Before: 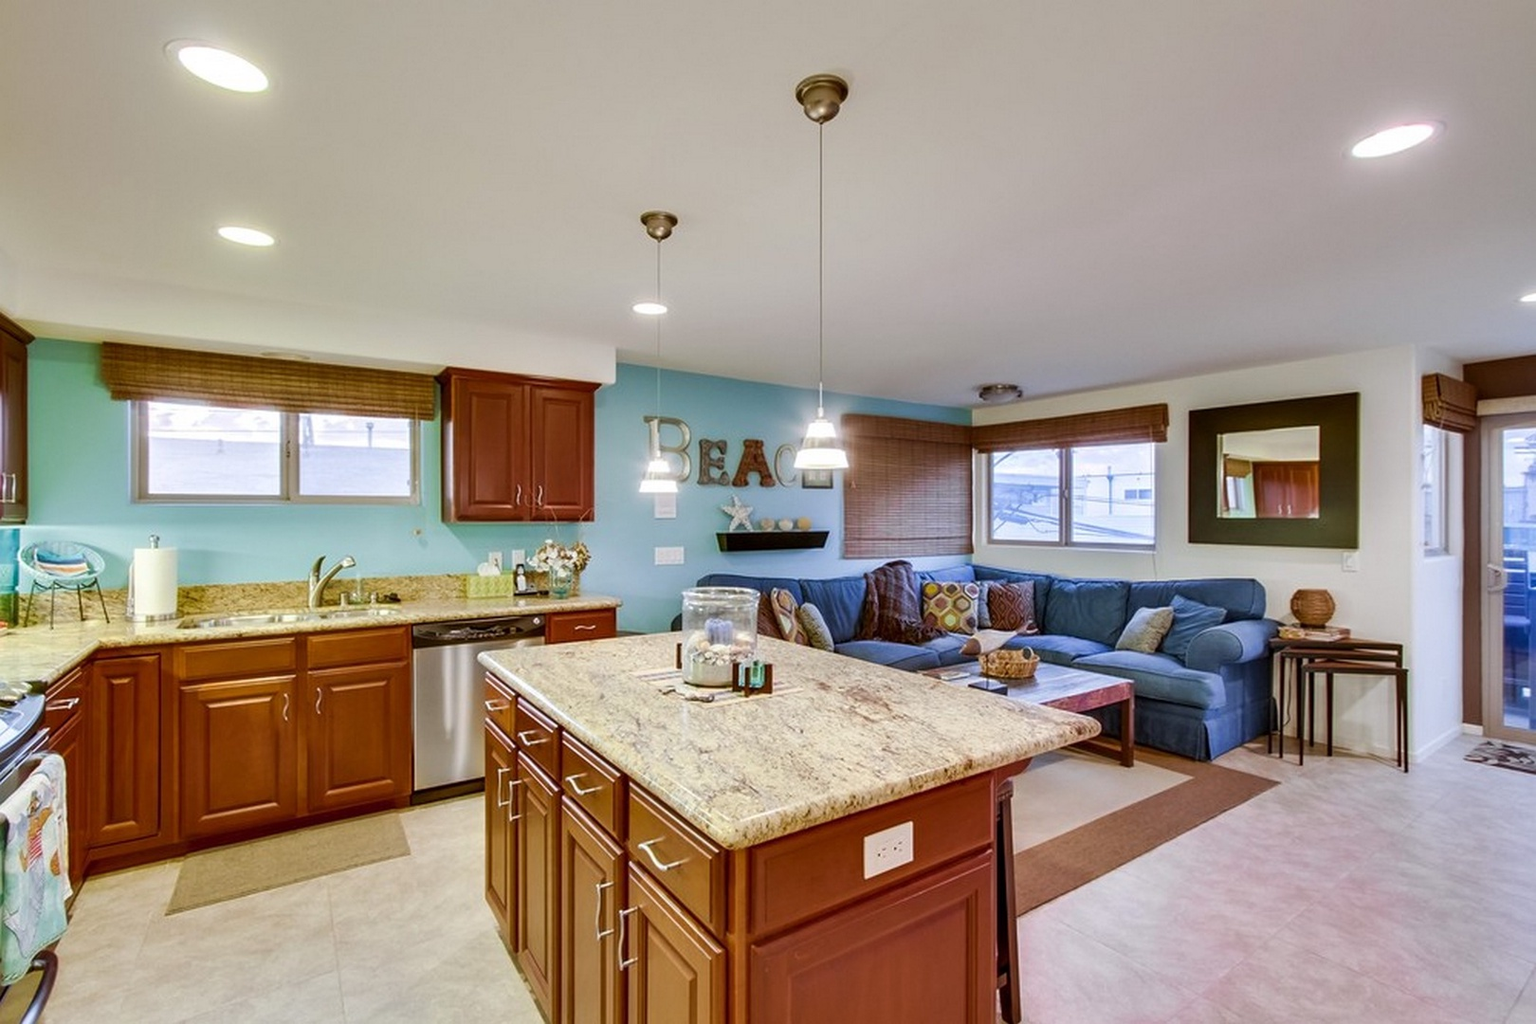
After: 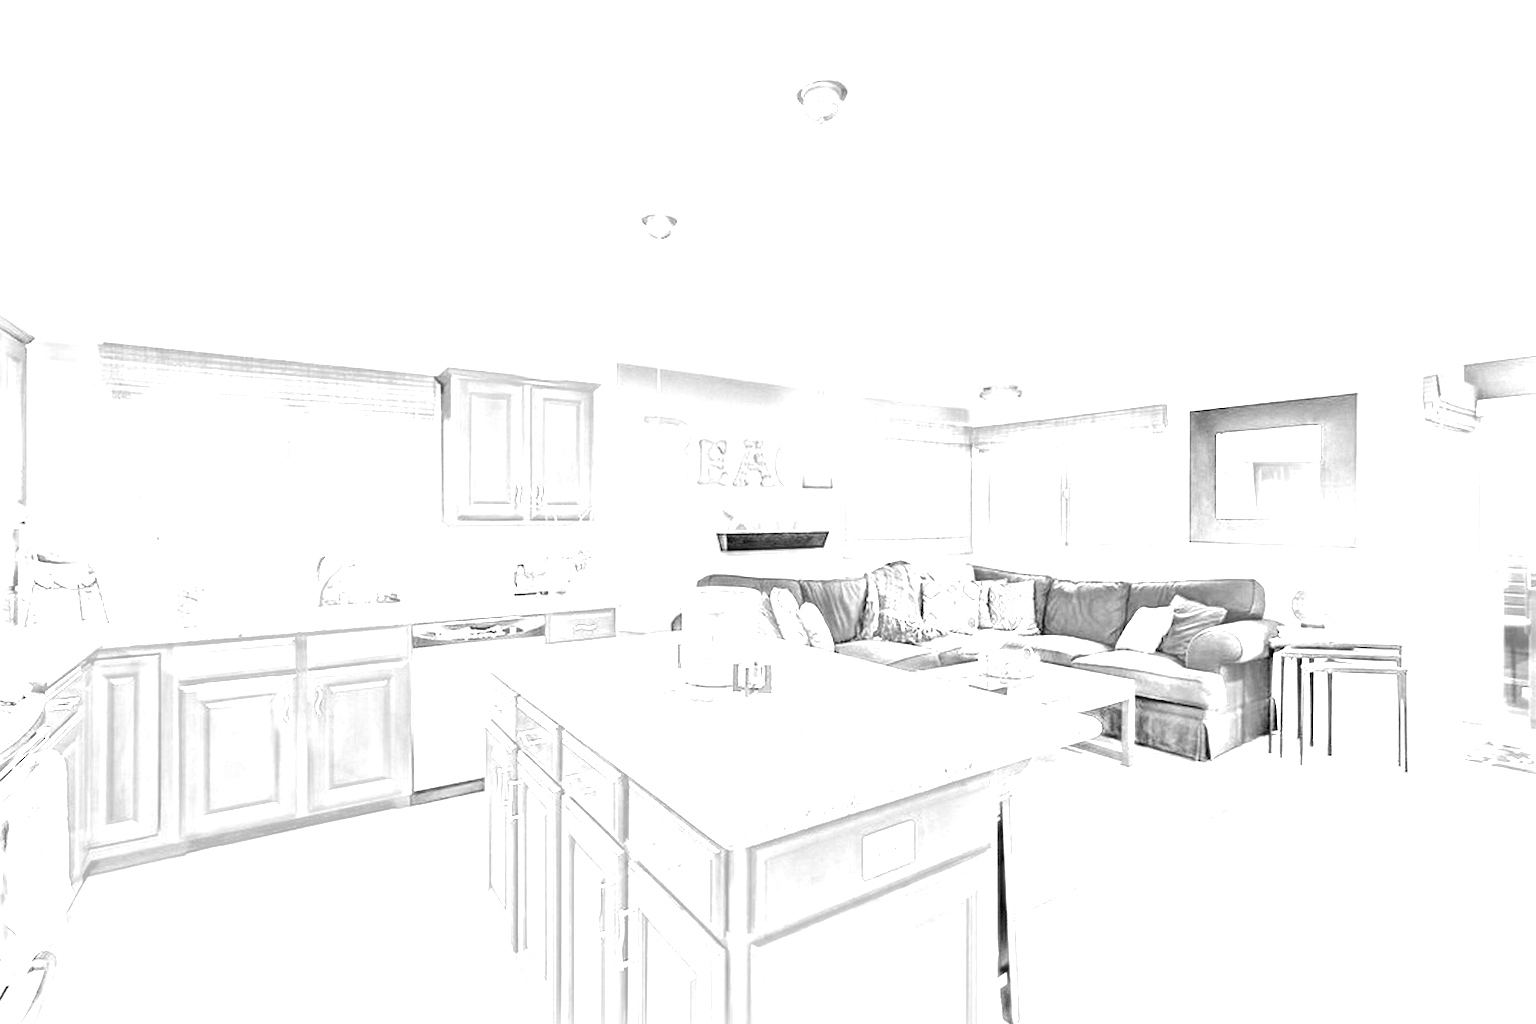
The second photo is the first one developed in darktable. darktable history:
white balance: red 8, blue 8
haze removal: strength 0.29, distance 0.25, compatibility mode true, adaptive false
exposure: exposure 1.137 EV, compensate highlight preservation false
monochrome: on, module defaults
